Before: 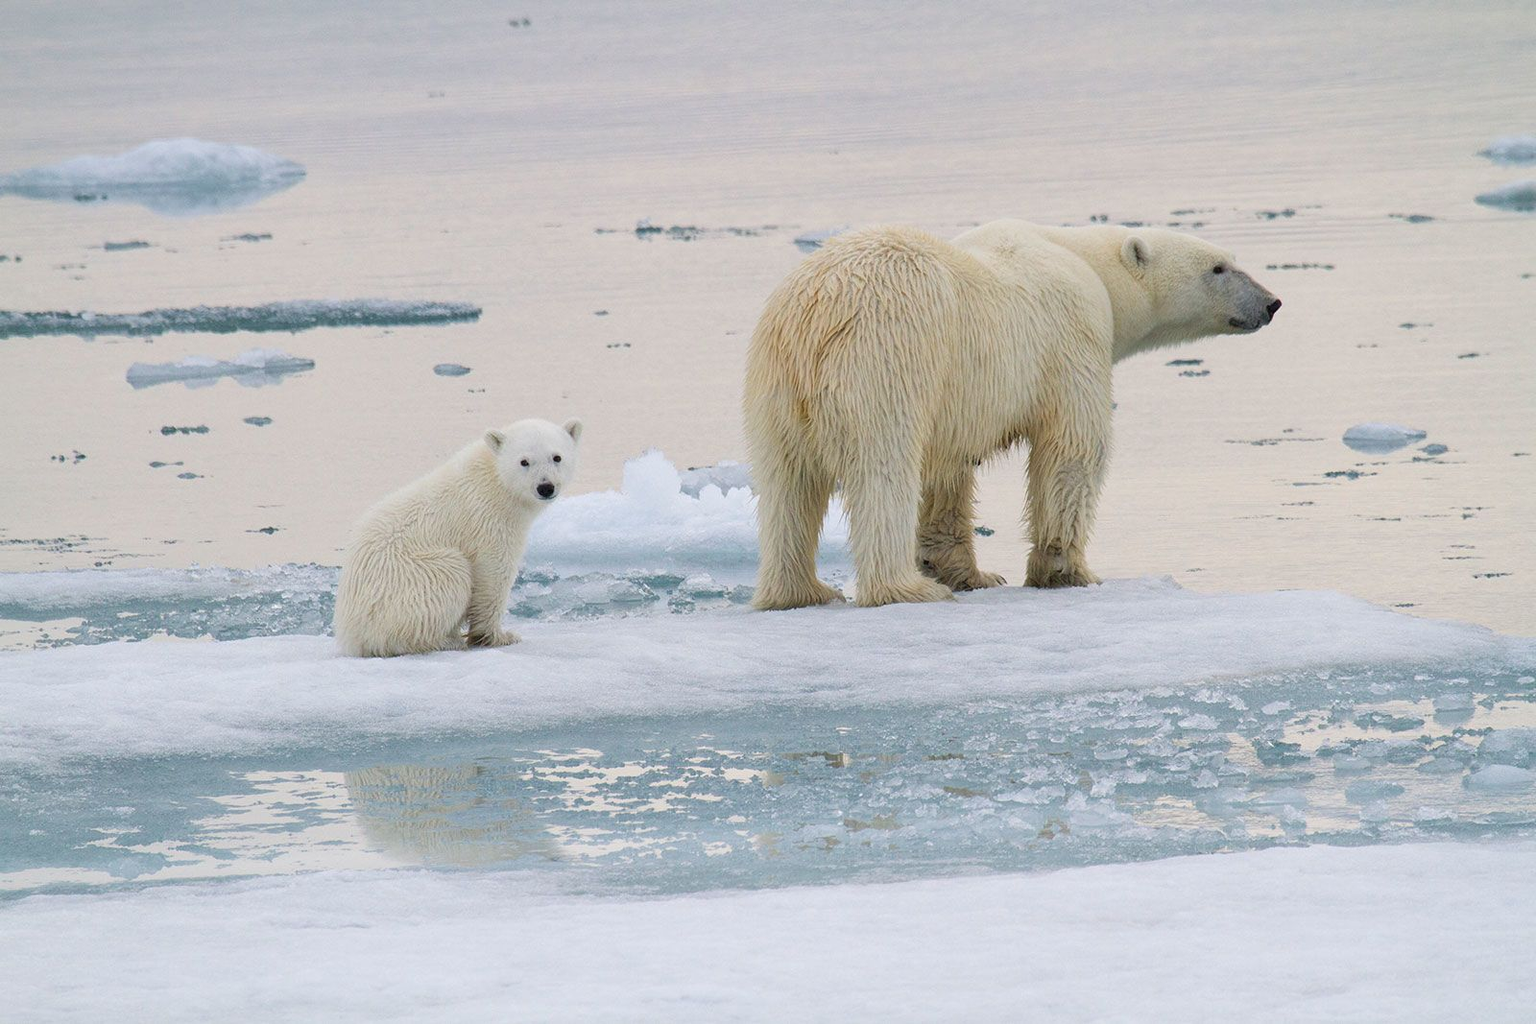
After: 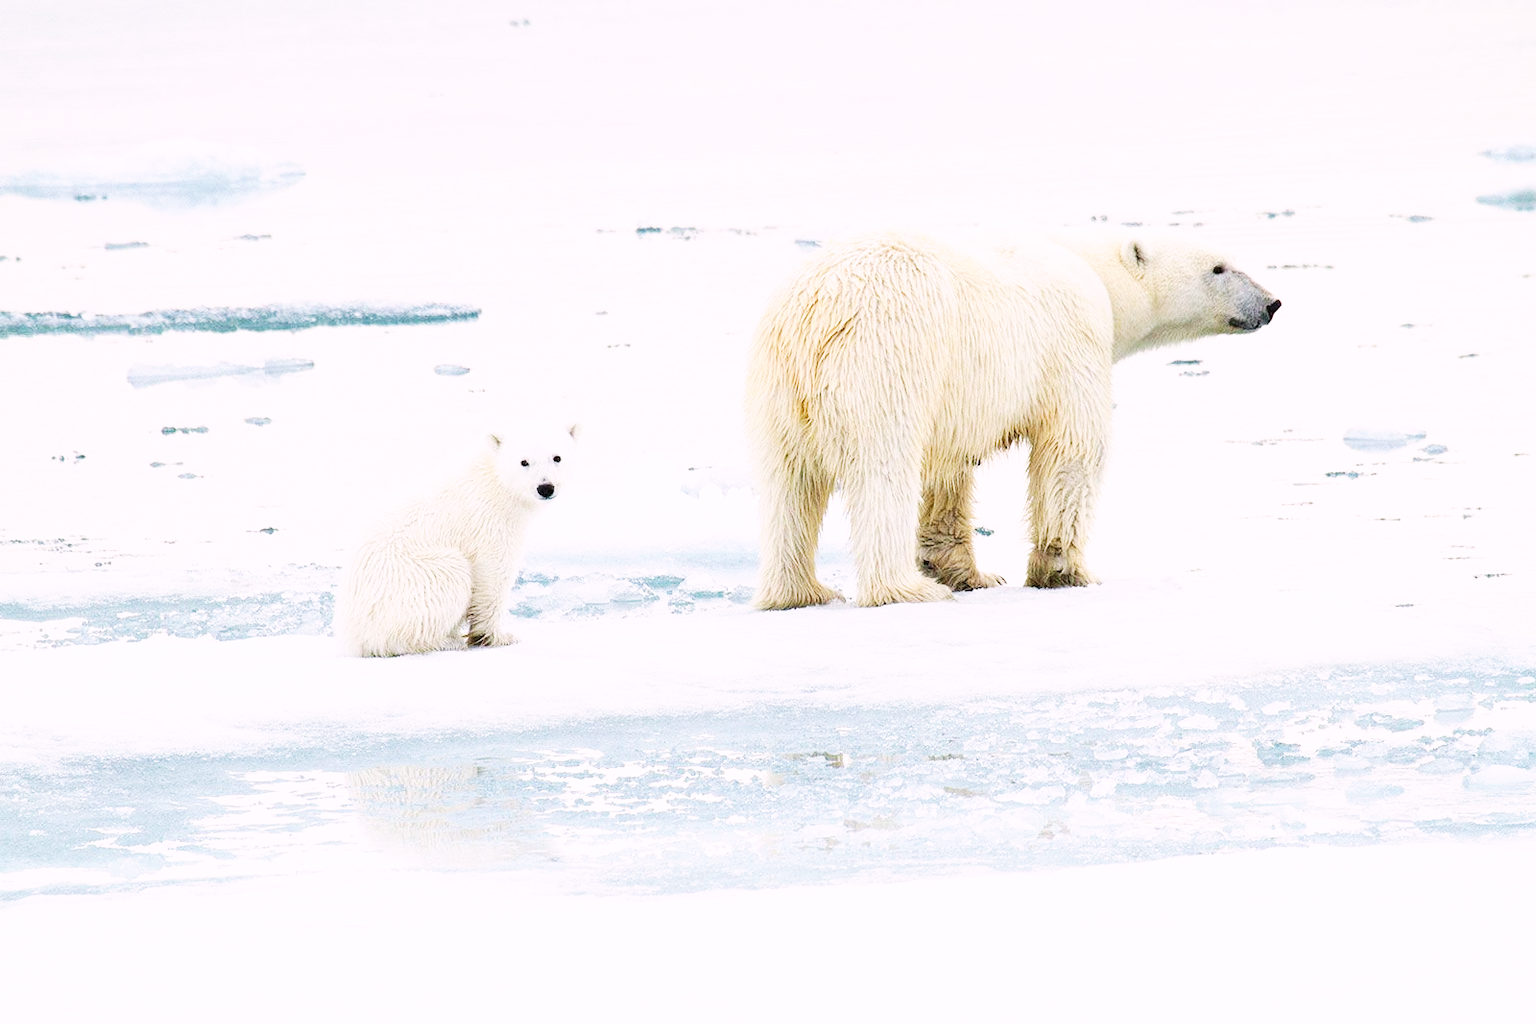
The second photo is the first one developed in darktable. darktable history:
exposure: black level correction 0, exposure 0.5 EV, compensate highlight preservation false
color correction: highlights a* 3.16, highlights b* -1.33, shadows a* -0.06, shadows b* 2.58, saturation 0.982
tone equalizer: -8 EV 0.289 EV, -7 EV 0.455 EV, -6 EV 0.42 EV, -5 EV 0.216 EV, -3 EV -0.256 EV, -2 EV -0.387 EV, -1 EV -0.431 EV, +0 EV -0.263 EV
base curve: curves: ch0 [(0, 0) (0.007, 0.004) (0.027, 0.03) (0.046, 0.07) (0.207, 0.54) (0.442, 0.872) (0.673, 0.972) (1, 1)], preserve colors none
